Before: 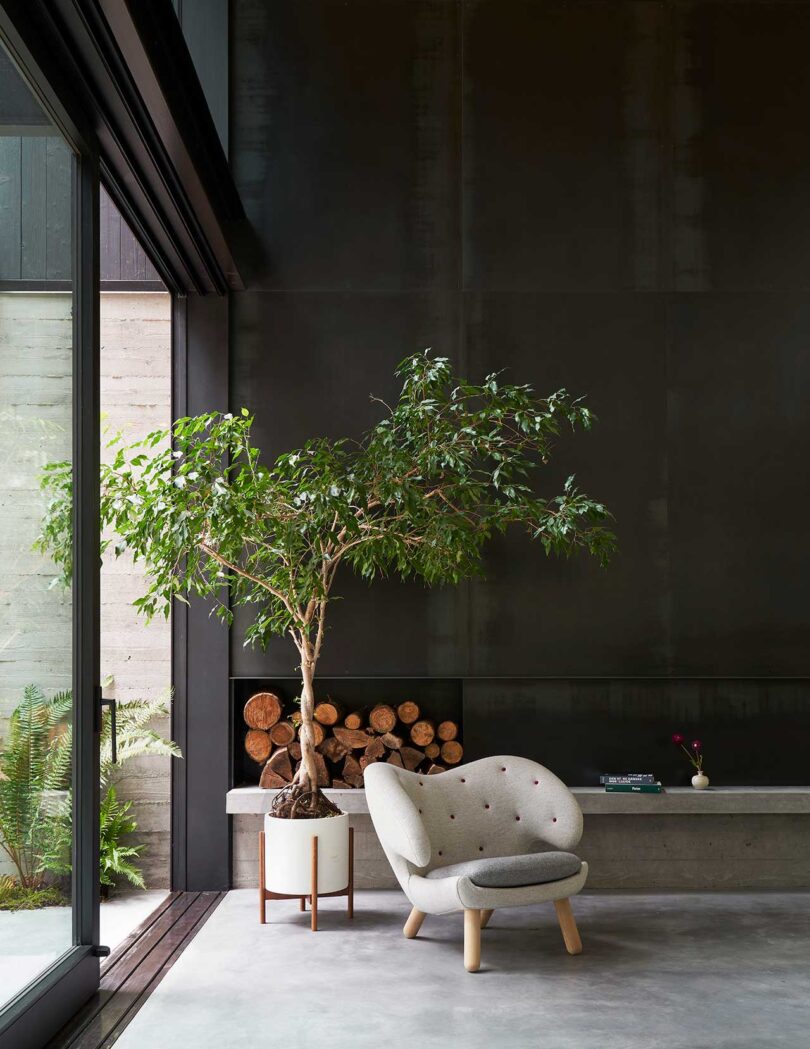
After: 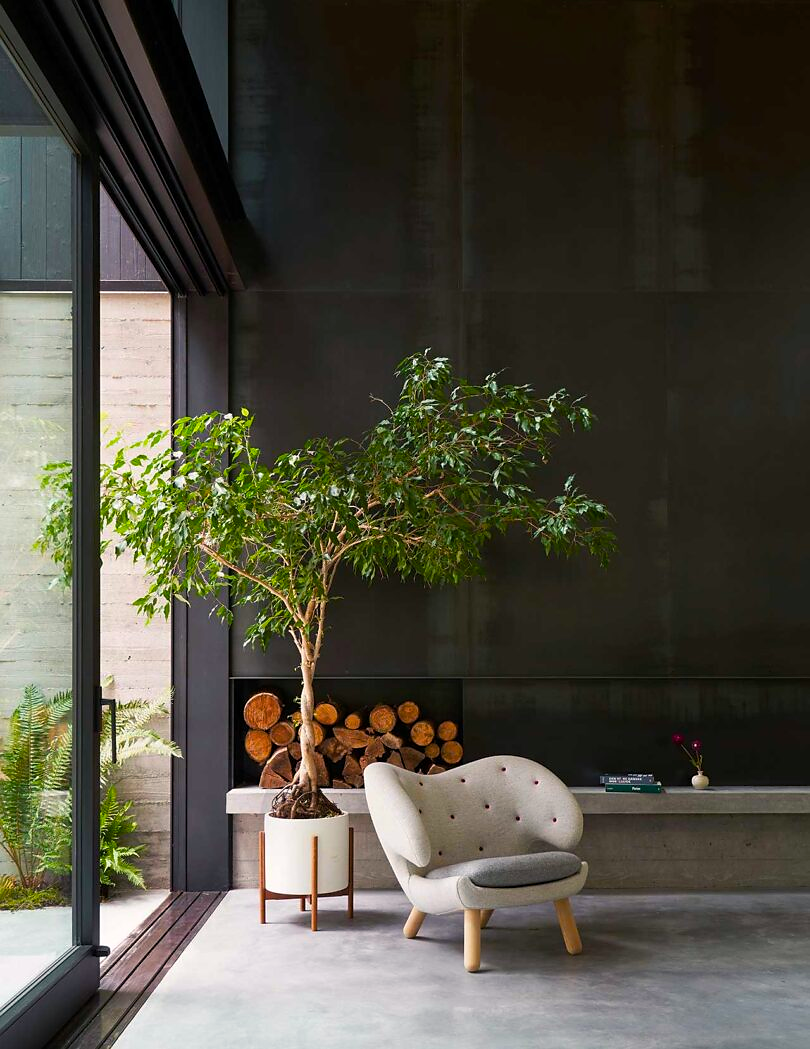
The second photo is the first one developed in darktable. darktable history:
color correction: highlights a* -0.125, highlights b* -5.64, shadows a* -0.134, shadows b* -0.073
color balance rgb: highlights gain › chroma 2.261%, highlights gain › hue 75.31°, perceptual saturation grading › global saturation 25.021%, global vibrance 20%
sharpen: radius 1.021, threshold 0.999
